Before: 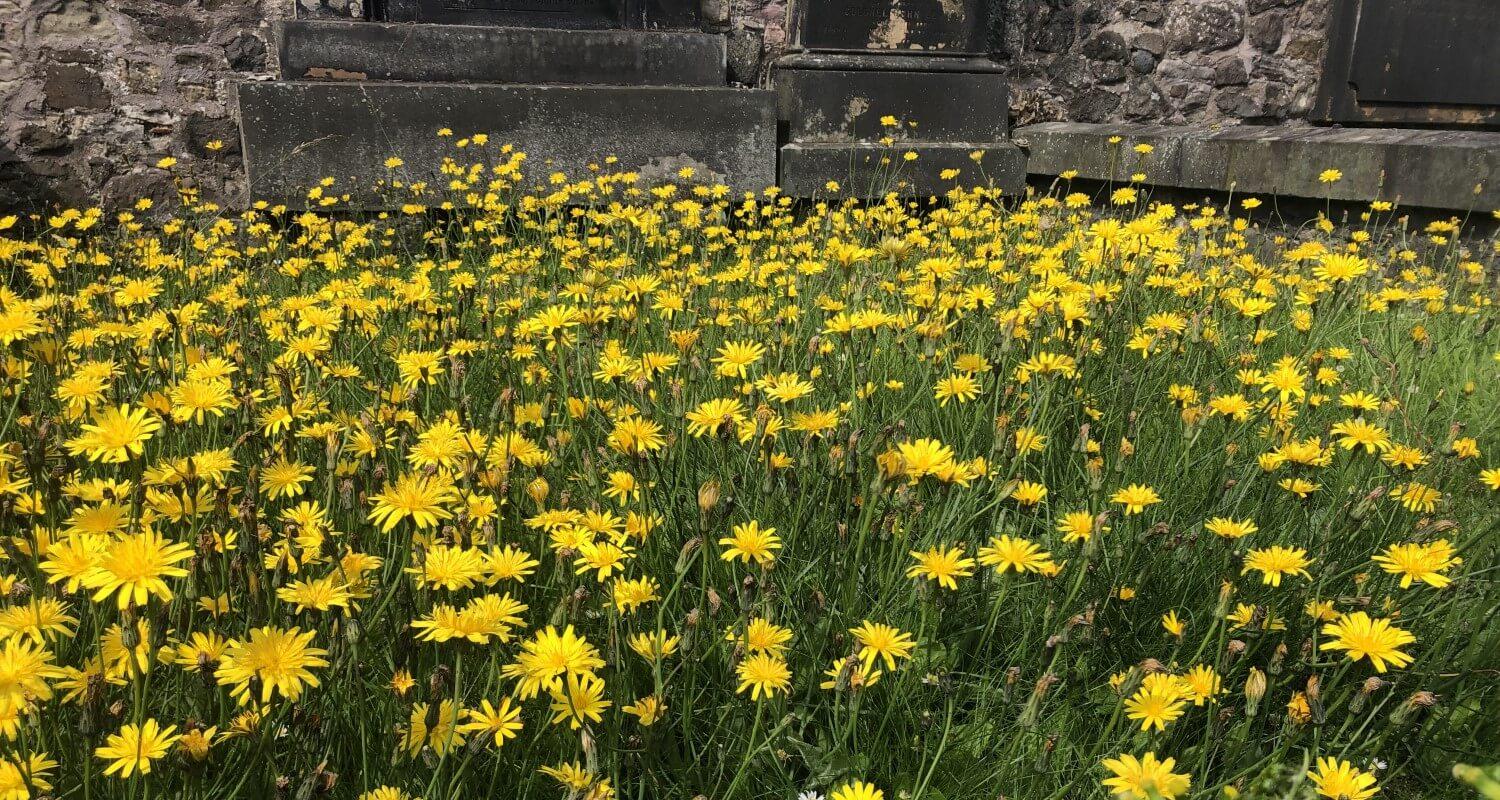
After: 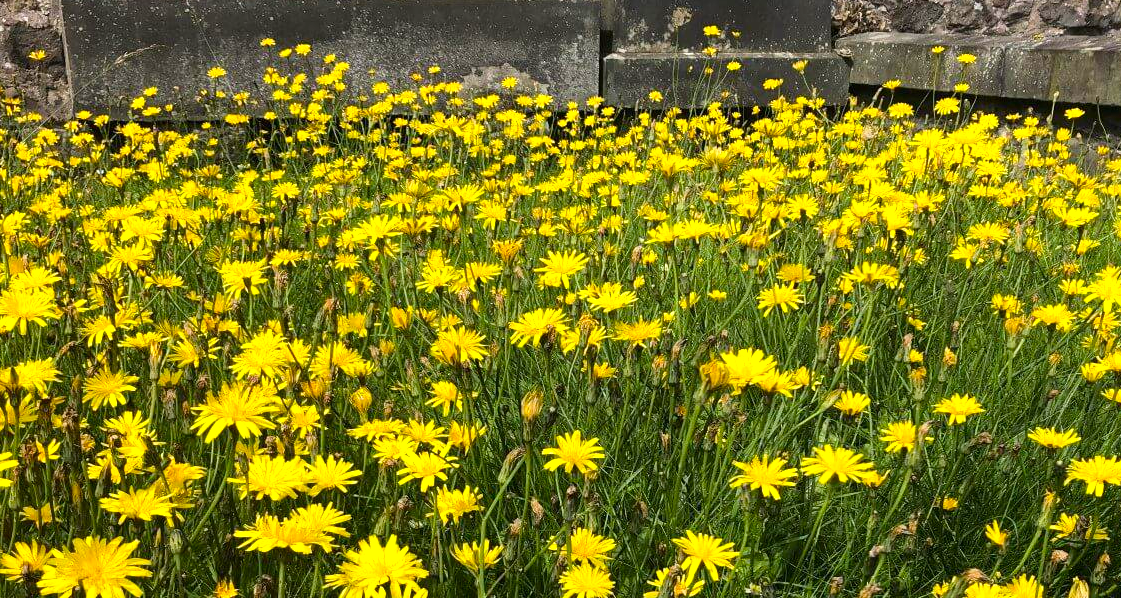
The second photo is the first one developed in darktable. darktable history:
exposure: exposure 0.493 EV, compensate highlight preservation false
shadows and highlights: shadows -30, highlights 30
crop and rotate: left 11.831%, top 11.346%, right 13.429%, bottom 13.899%
color balance rgb: perceptual saturation grading › global saturation 20%, global vibrance 20%
